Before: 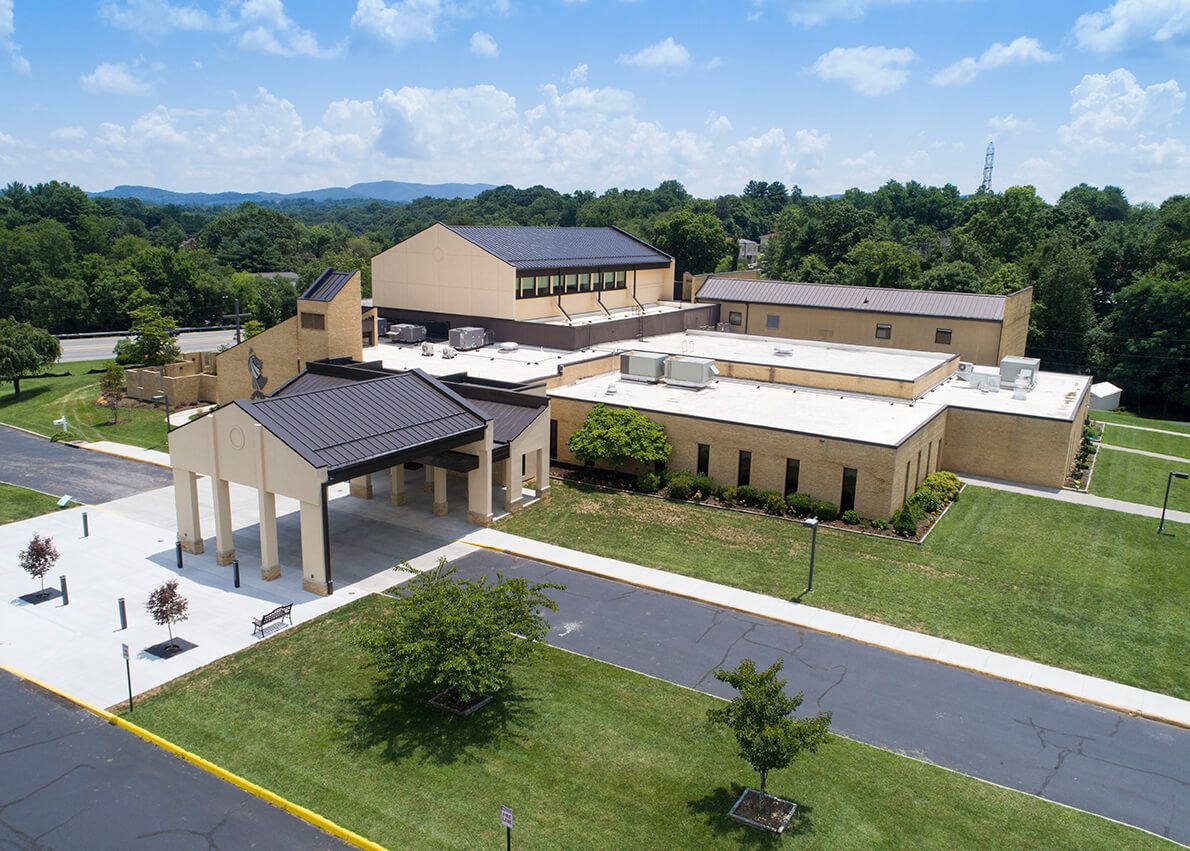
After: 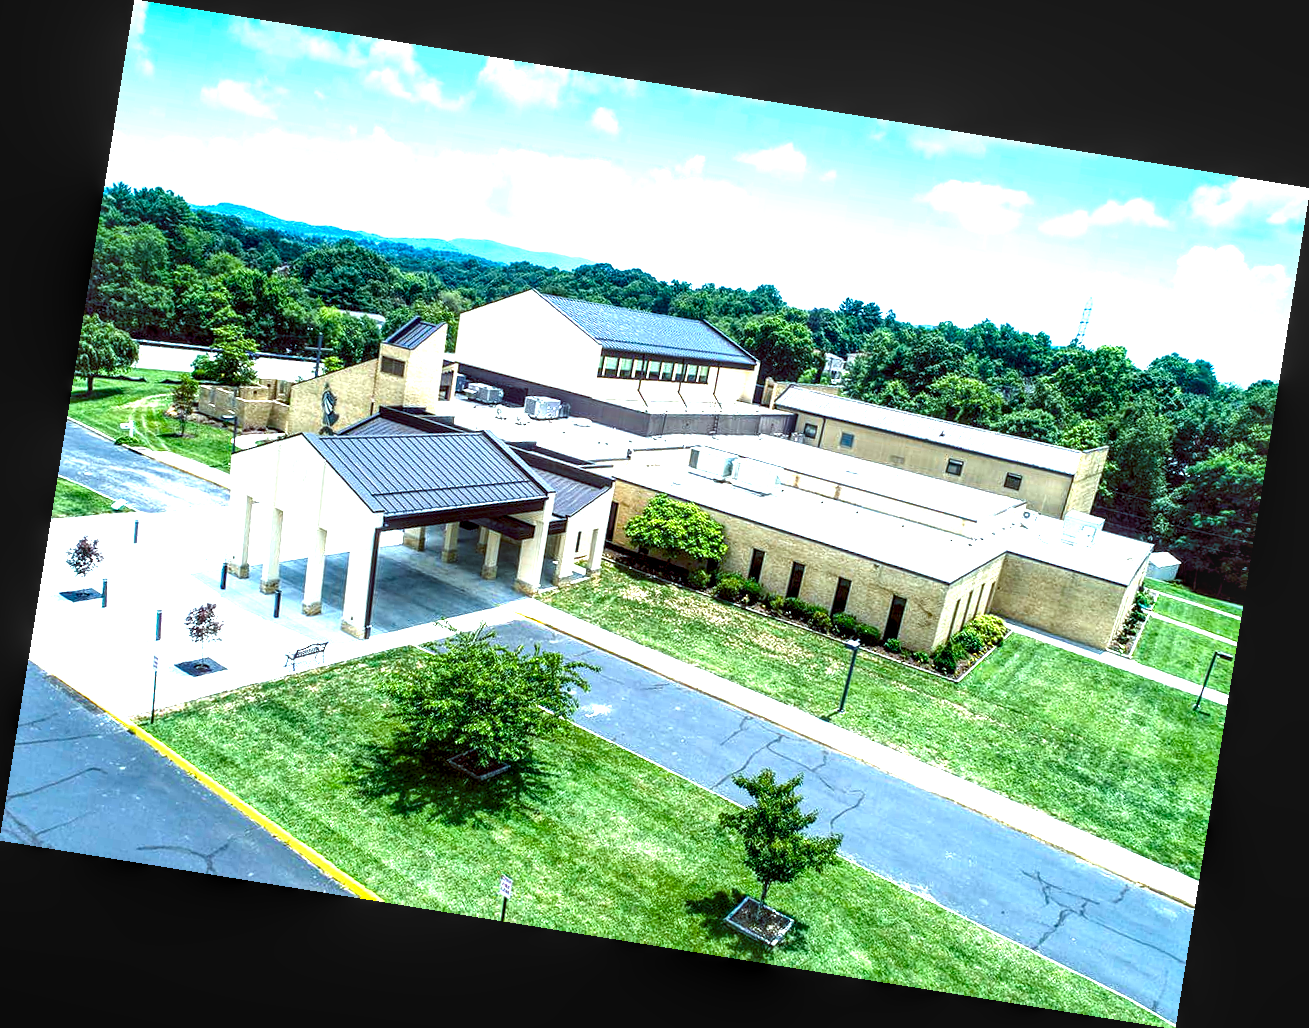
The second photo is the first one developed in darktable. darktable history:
local contrast: detail 160%
color balance rgb: shadows lift › luminance -7.7%, shadows lift › chroma 2.13%, shadows lift › hue 200.79°, power › luminance -7.77%, power › chroma 2.27%, power › hue 220.69°, highlights gain › luminance 15.15%, highlights gain › chroma 4%, highlights gain › hue 209.35°, global offset › luminance -0.21%, global offset › chroma 0.27%, perceptual saturation grading › global saturation 24.42%, perceptual saturation grading › highlights -24.42%, perceptual saturation grading › mid-tones 24.42%, perceptual saturation grading › shadows 40%, perceptual brilliance grading › global brilliance -5%, perceptual brilliance grading › highlights 24.42%, perceptual brilliance grading › mid-tones 7%, perceptual brilliance grading › shadows -5%
rotate and perspective: rotation 9.12°, automatic cropping off
exposure: black level correction 0, exposure 1.1 EV, compensate exposure bias true, compensate highlight preservation false
